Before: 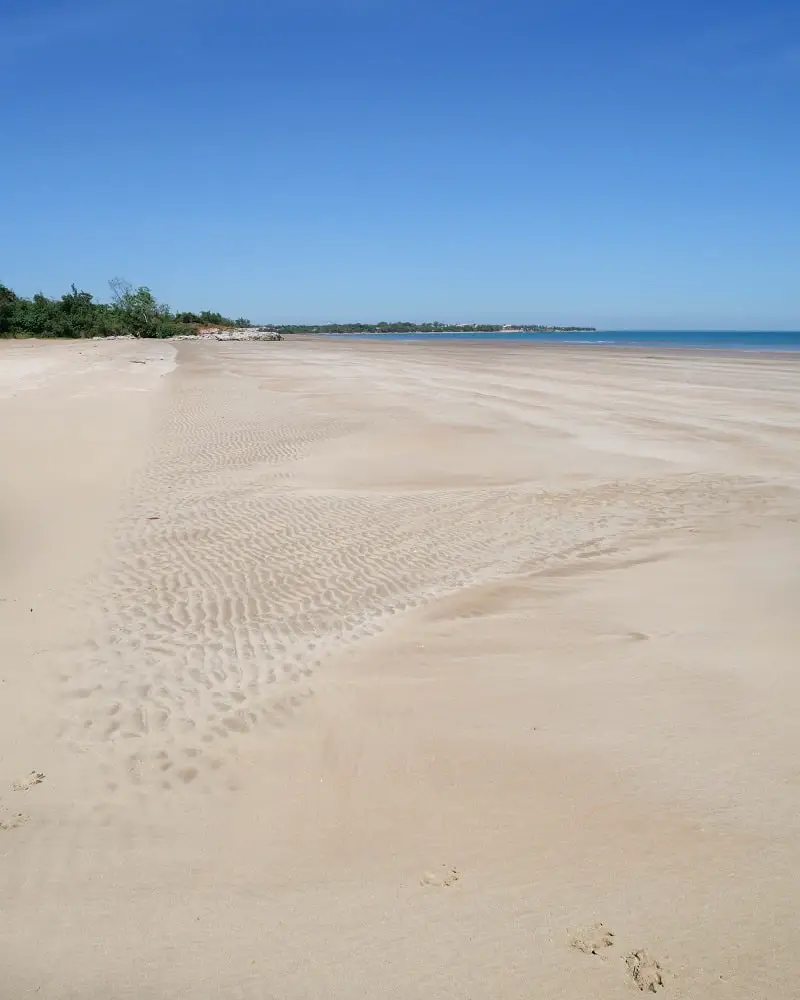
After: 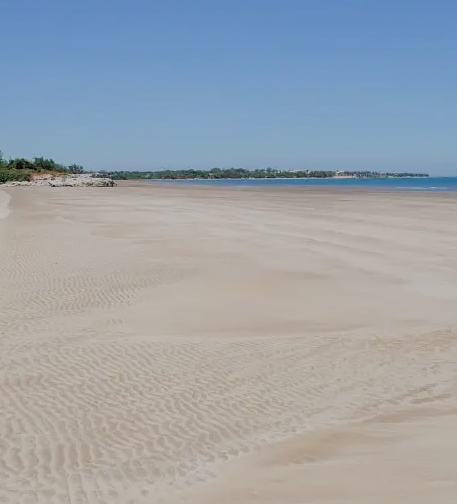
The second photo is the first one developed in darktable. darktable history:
shadows and highlights: shadows 25, highlights -25
crop: left 20.932%, top 15.471%, right 21.848%, bottom 34.081%
filmic rgb: black relative exposure -7.32 EV, white relative exposure 5.09 EV, hardness 3.2
